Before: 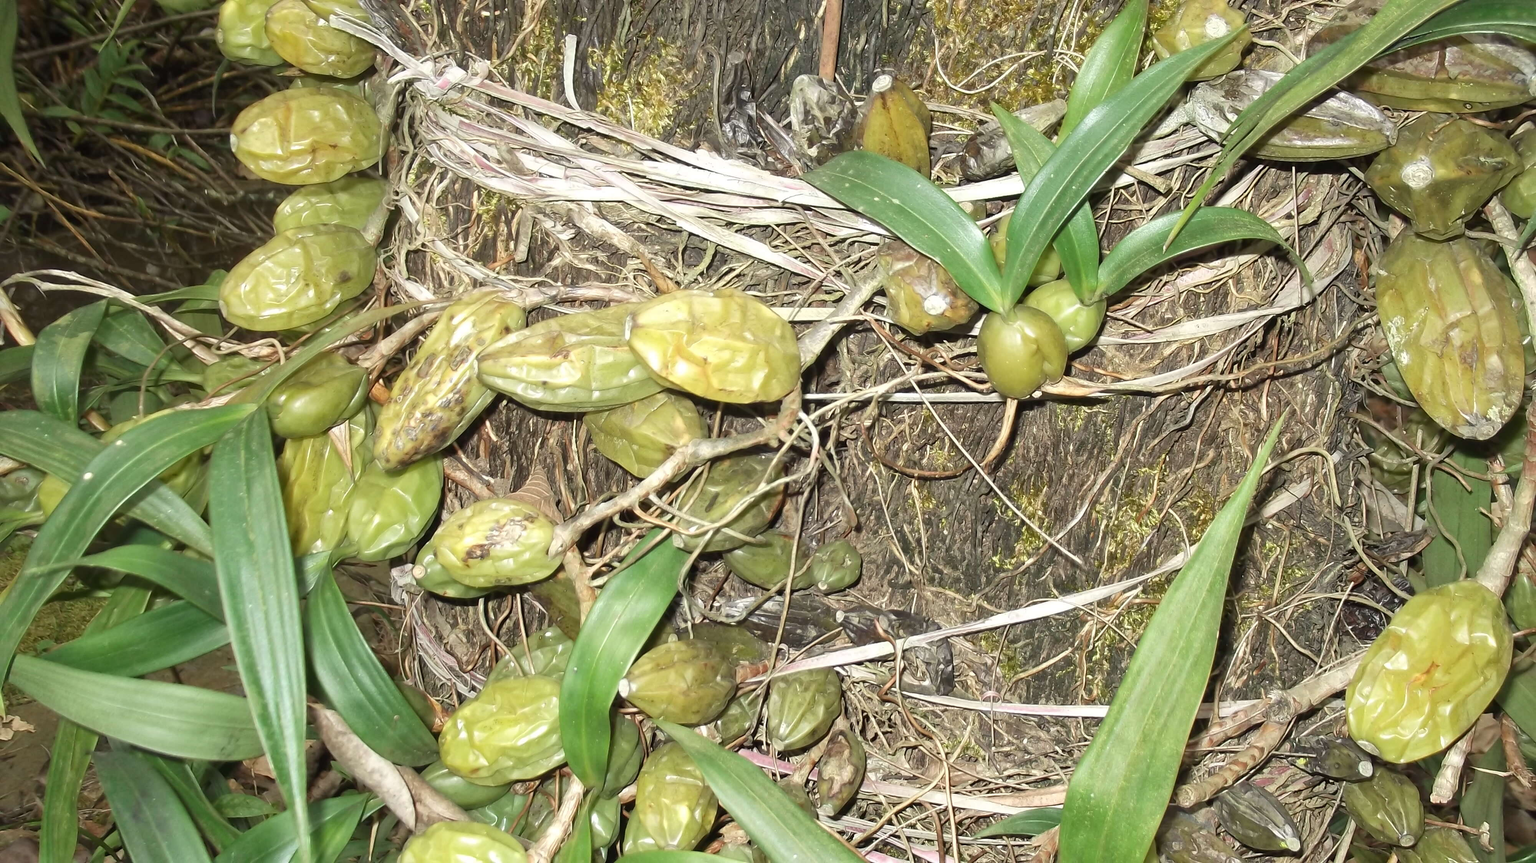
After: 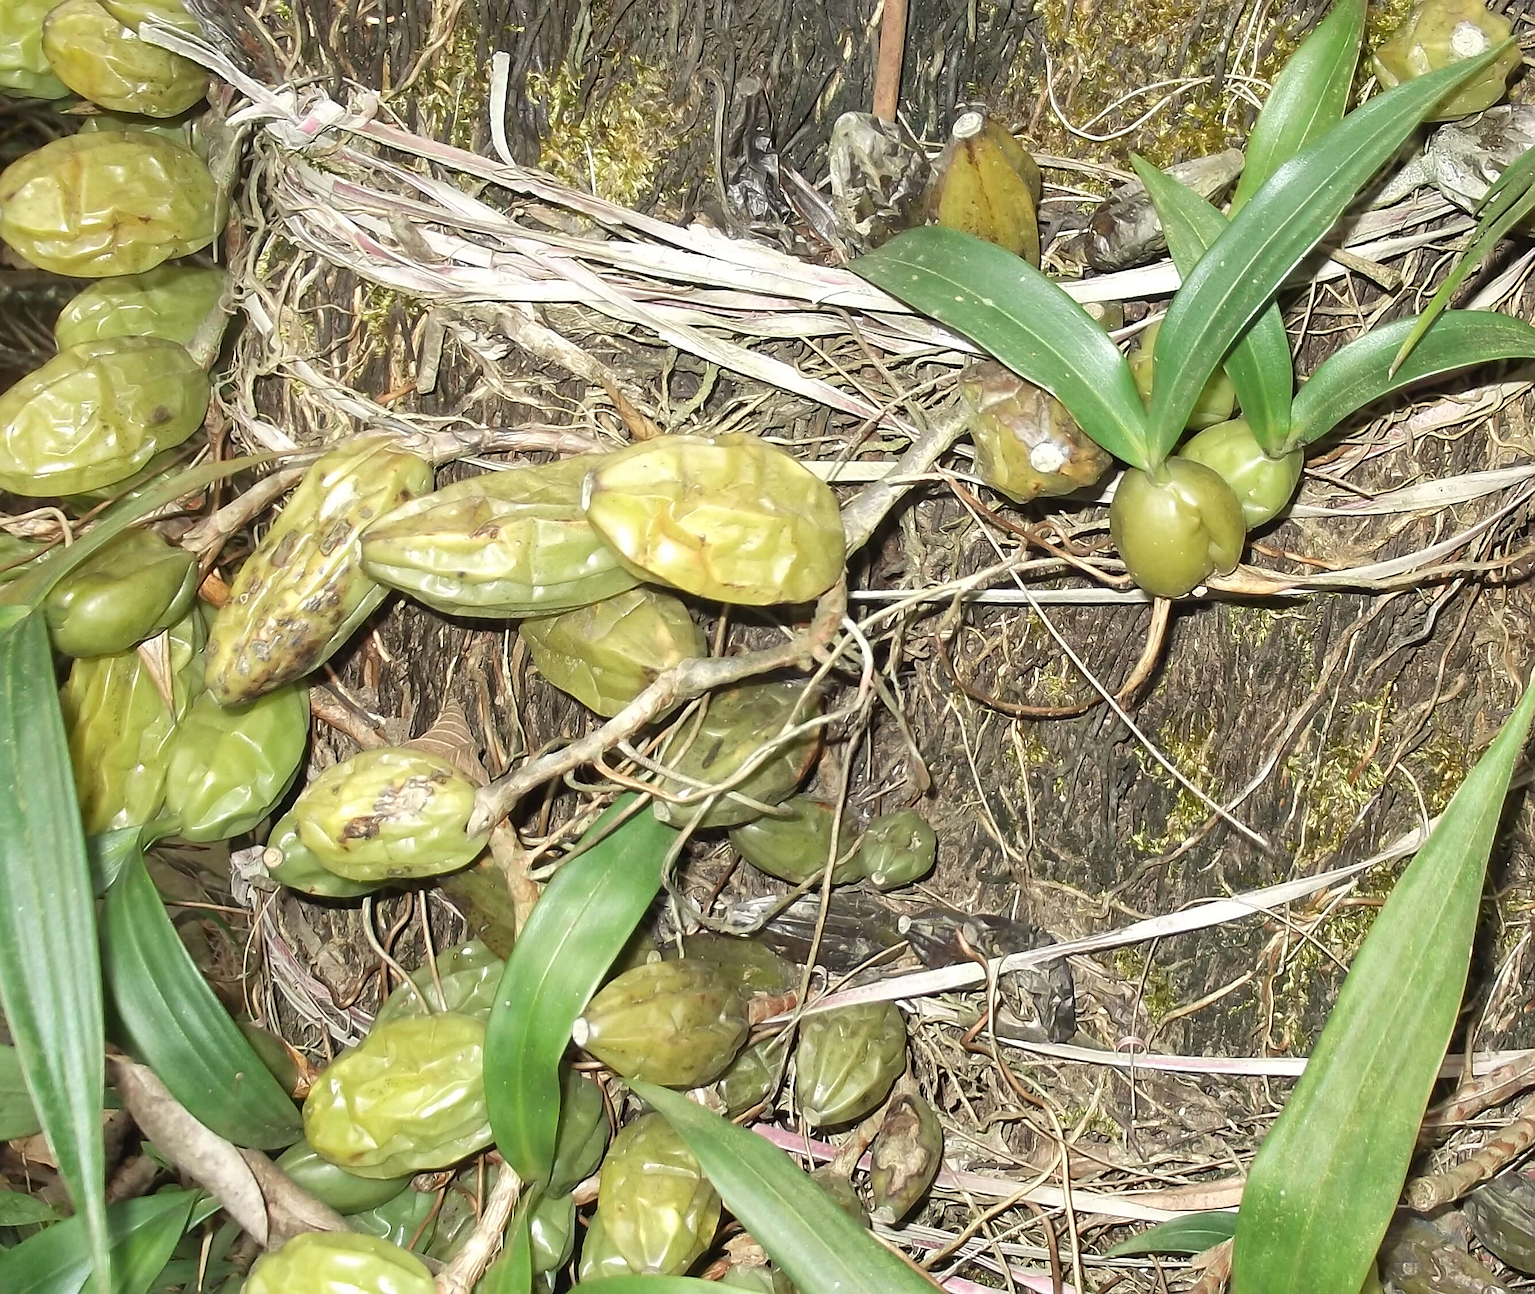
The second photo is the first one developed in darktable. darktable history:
crop and rotate: left 15.446%, right 17.836%
sharpen: on, module defaults
